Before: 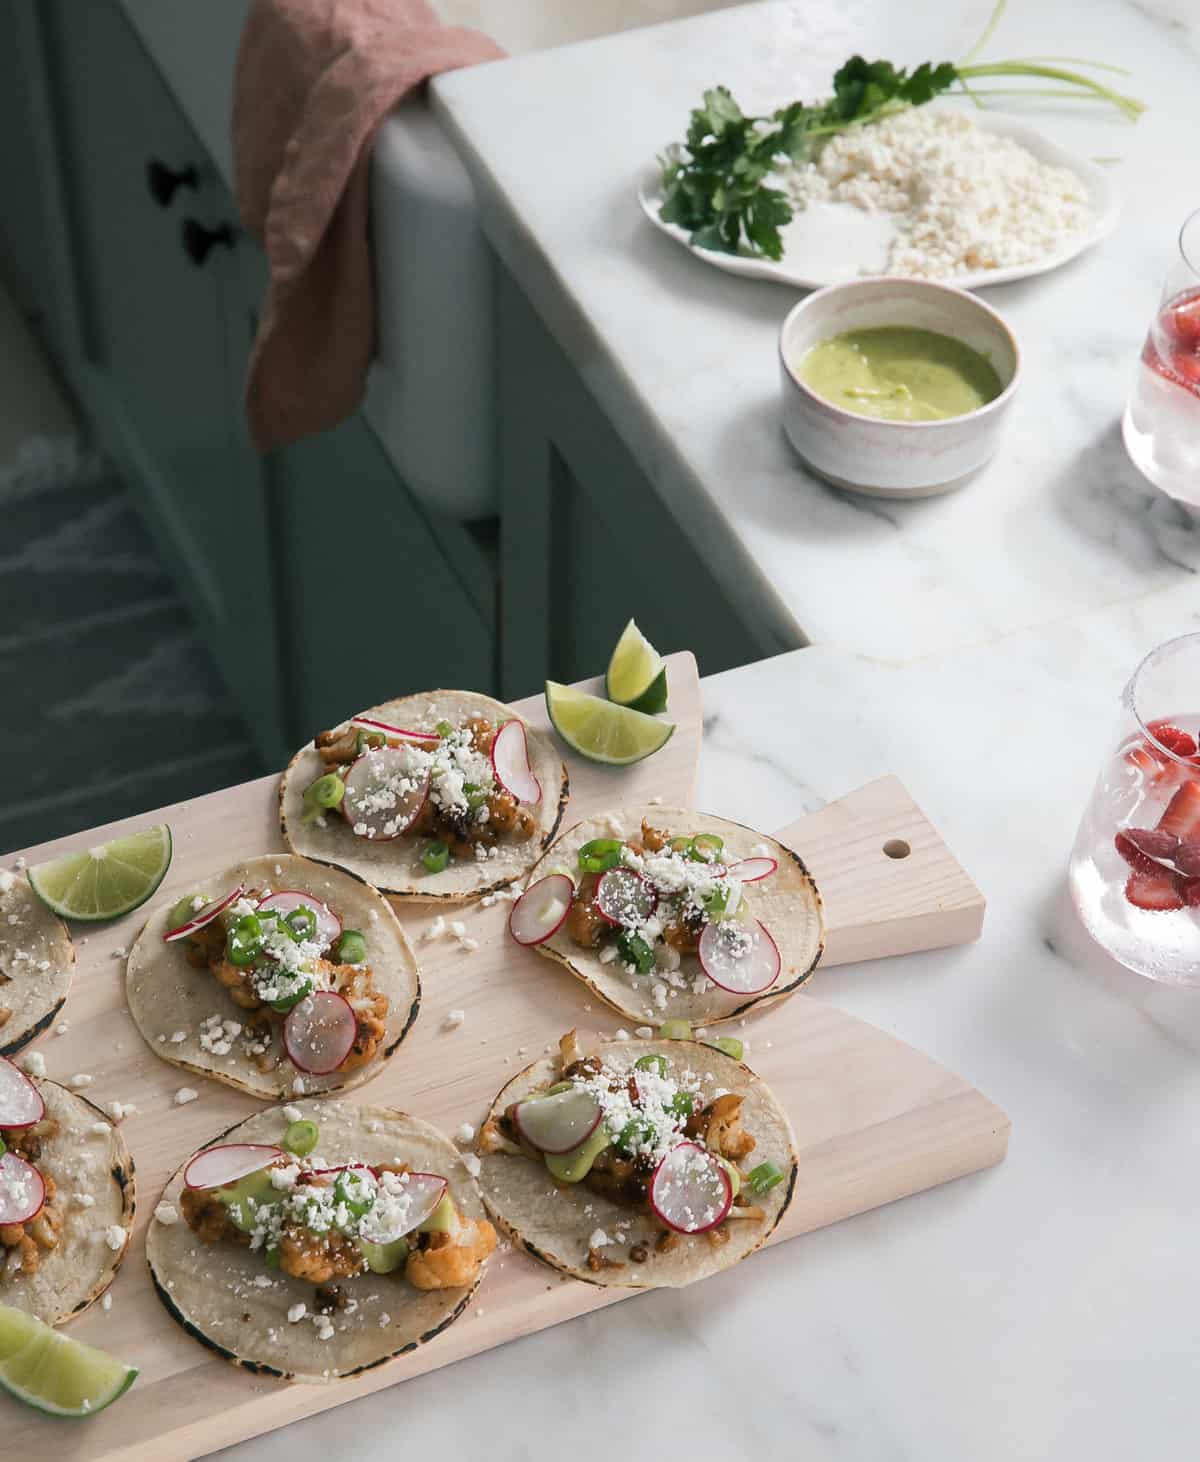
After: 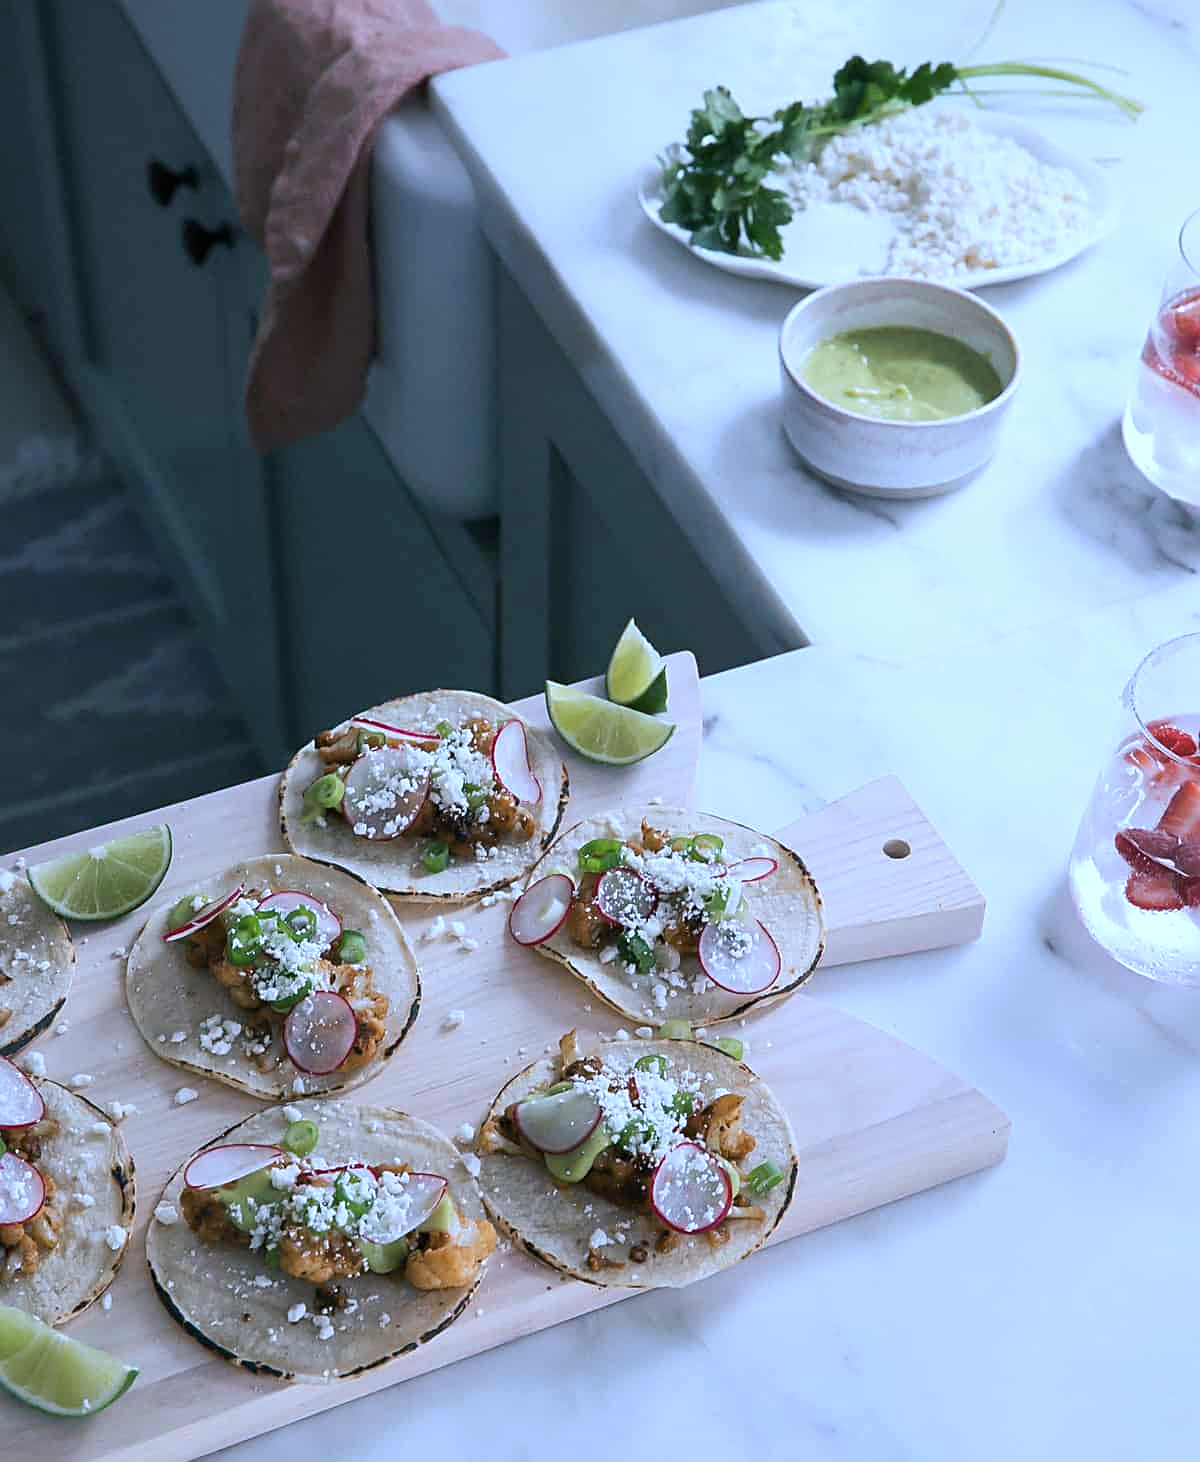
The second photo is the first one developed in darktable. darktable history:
sharpen: on, module defaults
white balance: red 0.948, green 1.02, blue 1.176
color calibration: x 0.37, y 0.382, temperature 4313.32 K
